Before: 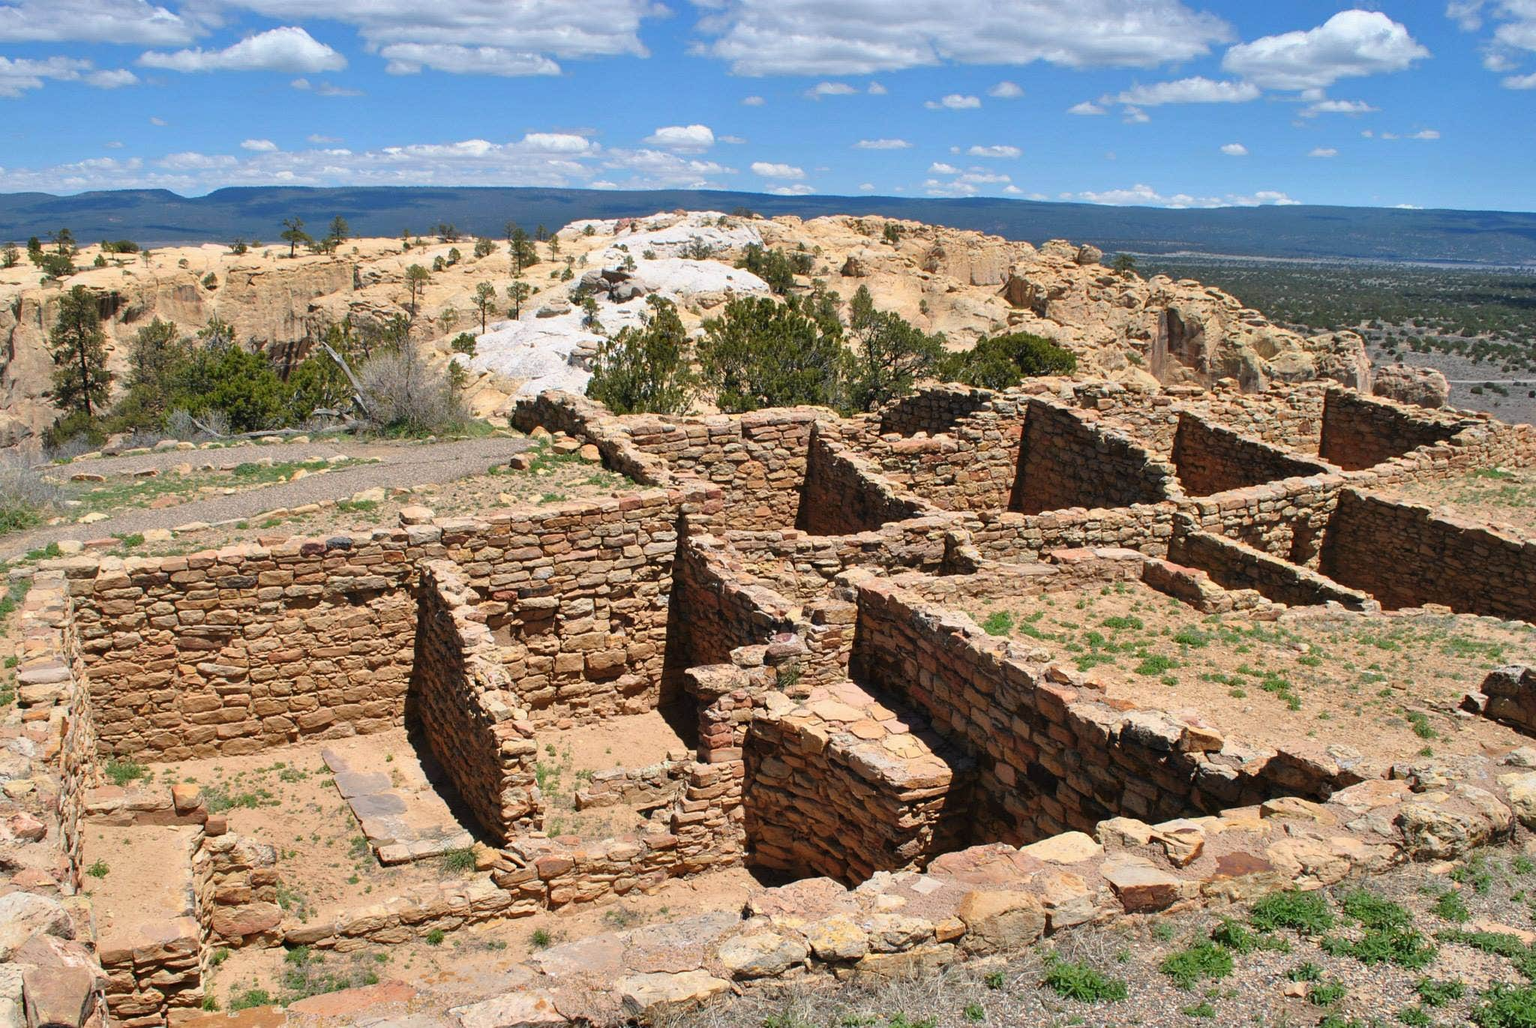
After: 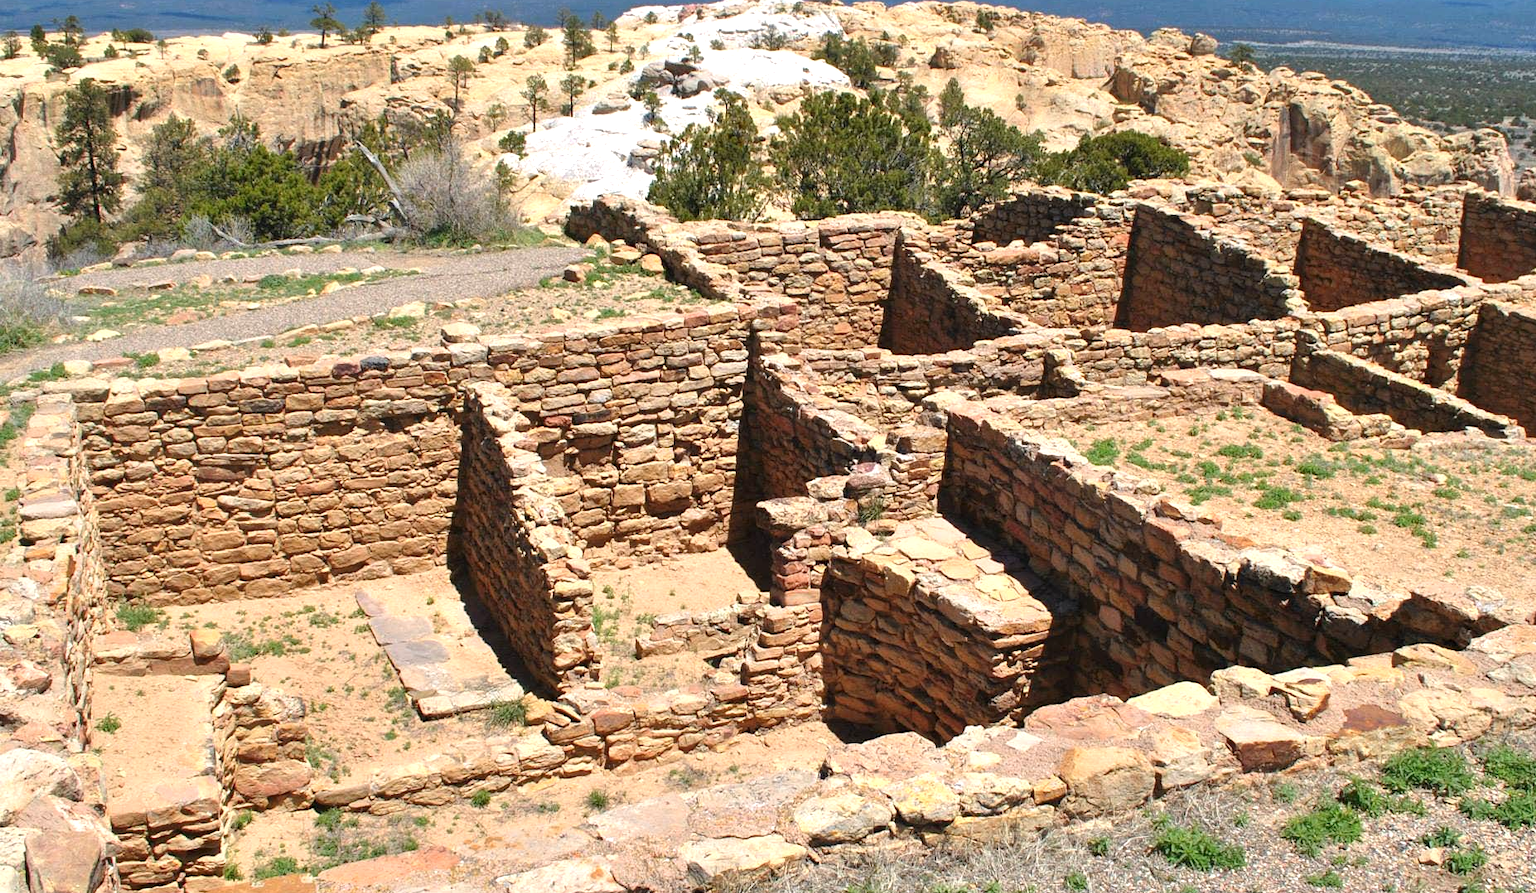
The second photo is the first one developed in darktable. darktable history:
exposure: exposure 0.507 EV, compensate highlight preservation false
crop: top 20.916%, right 9.437%, bottom 0.316%
